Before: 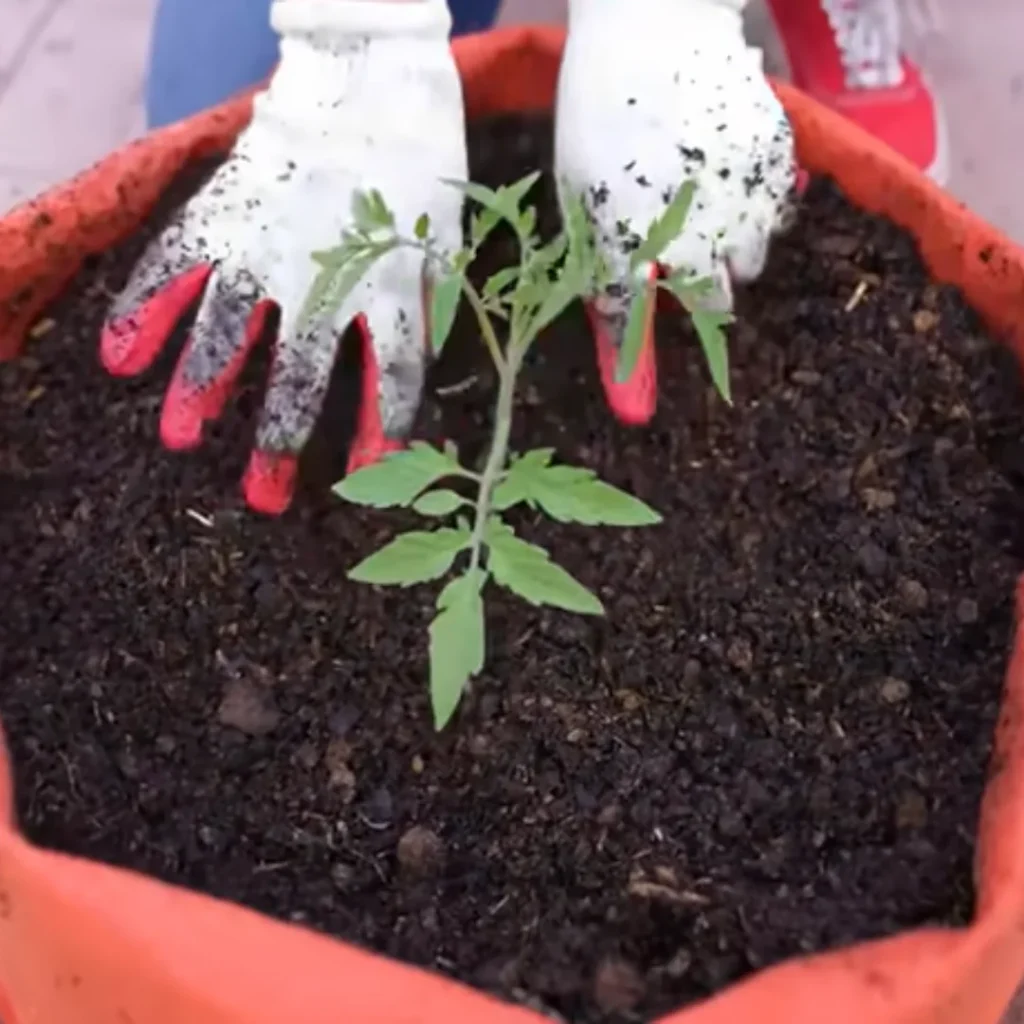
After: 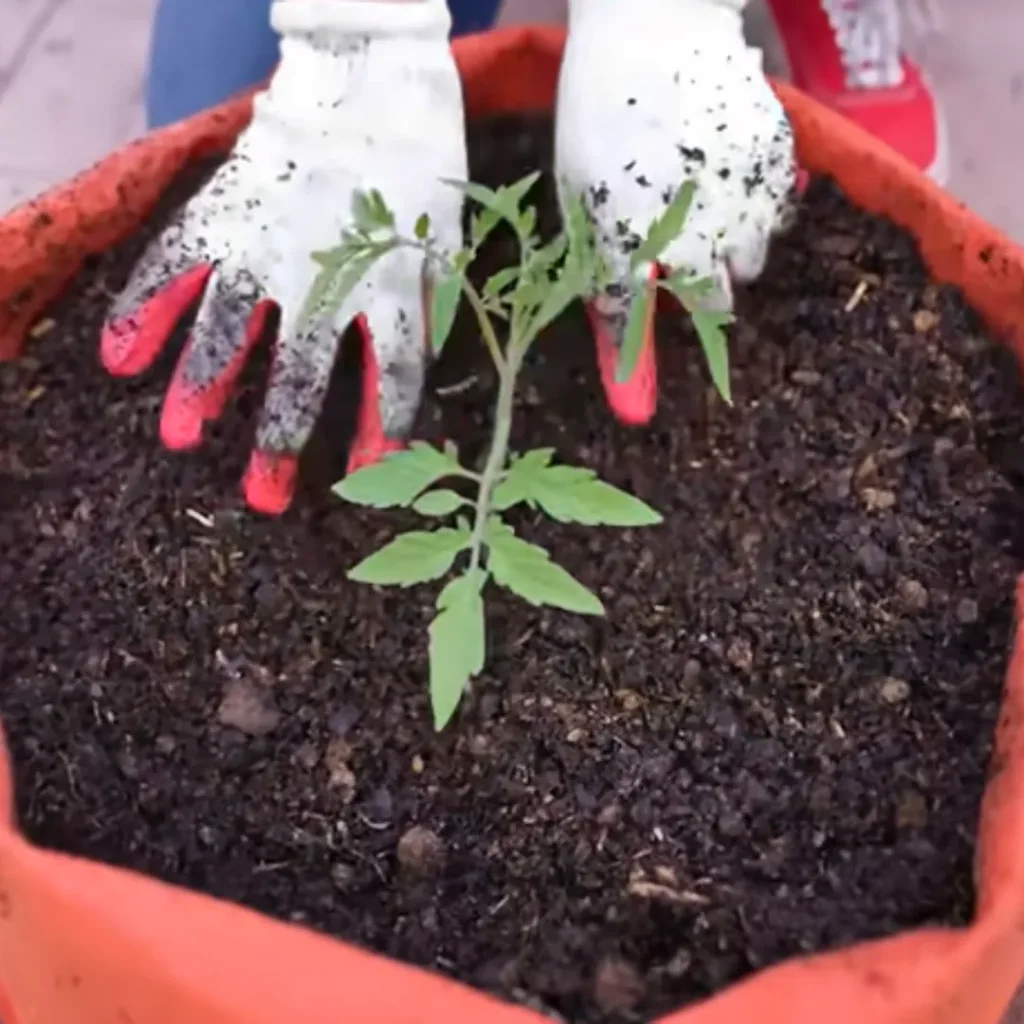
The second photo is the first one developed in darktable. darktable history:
shadows and highlights: highlights color adjustment 32.89%, soften with gaussian
